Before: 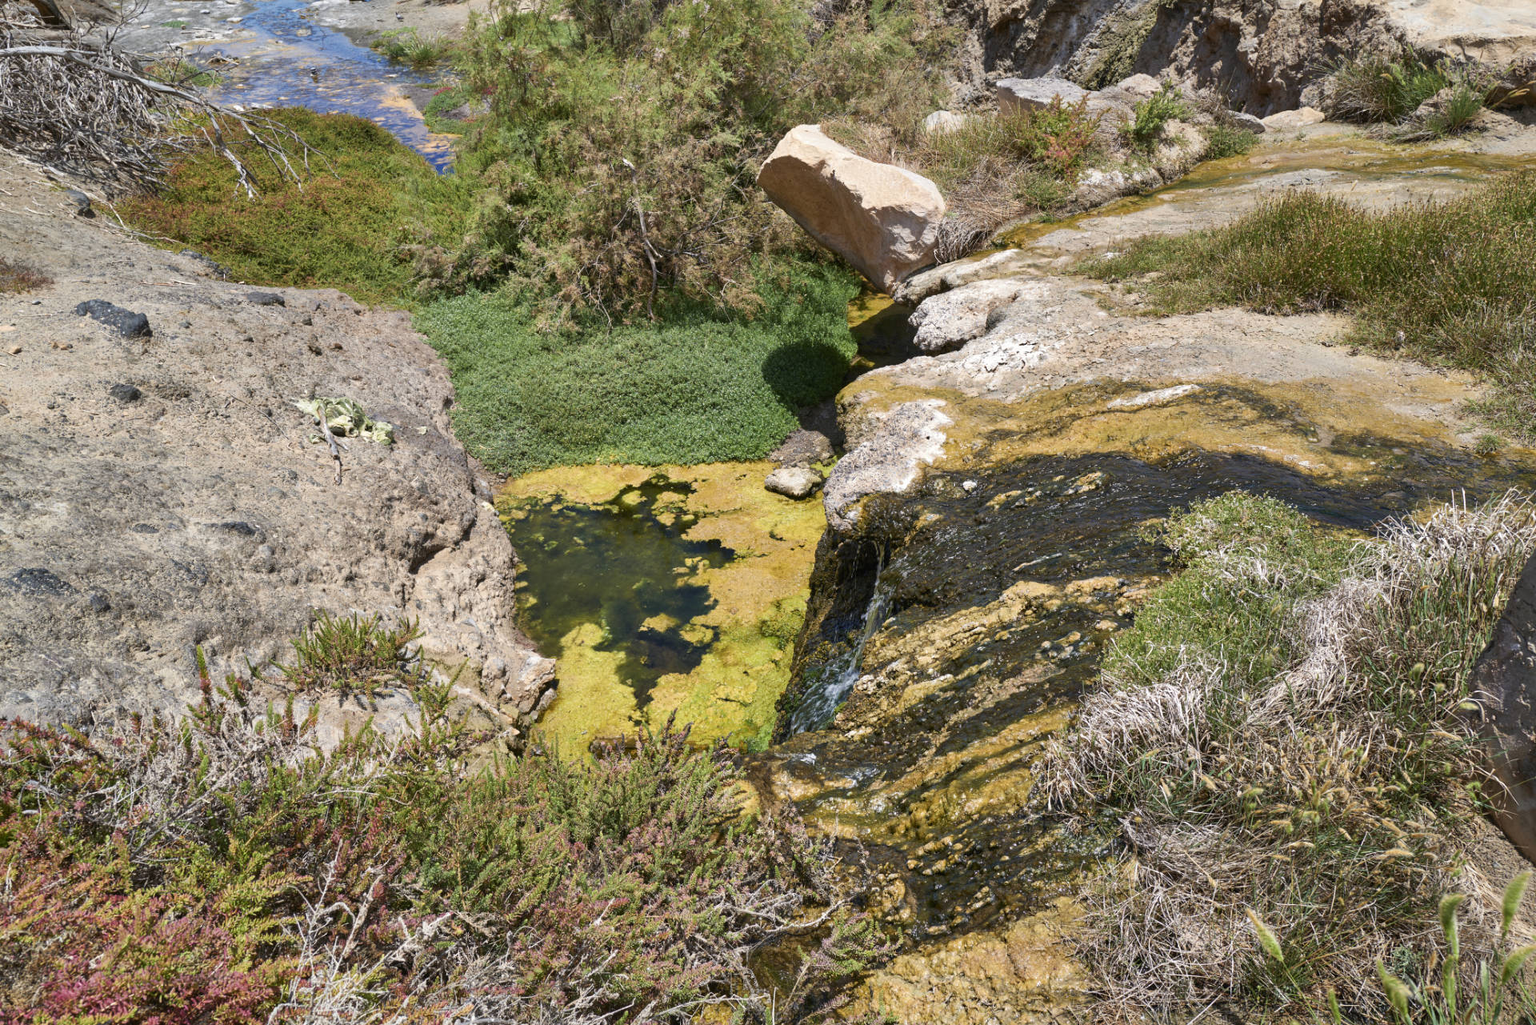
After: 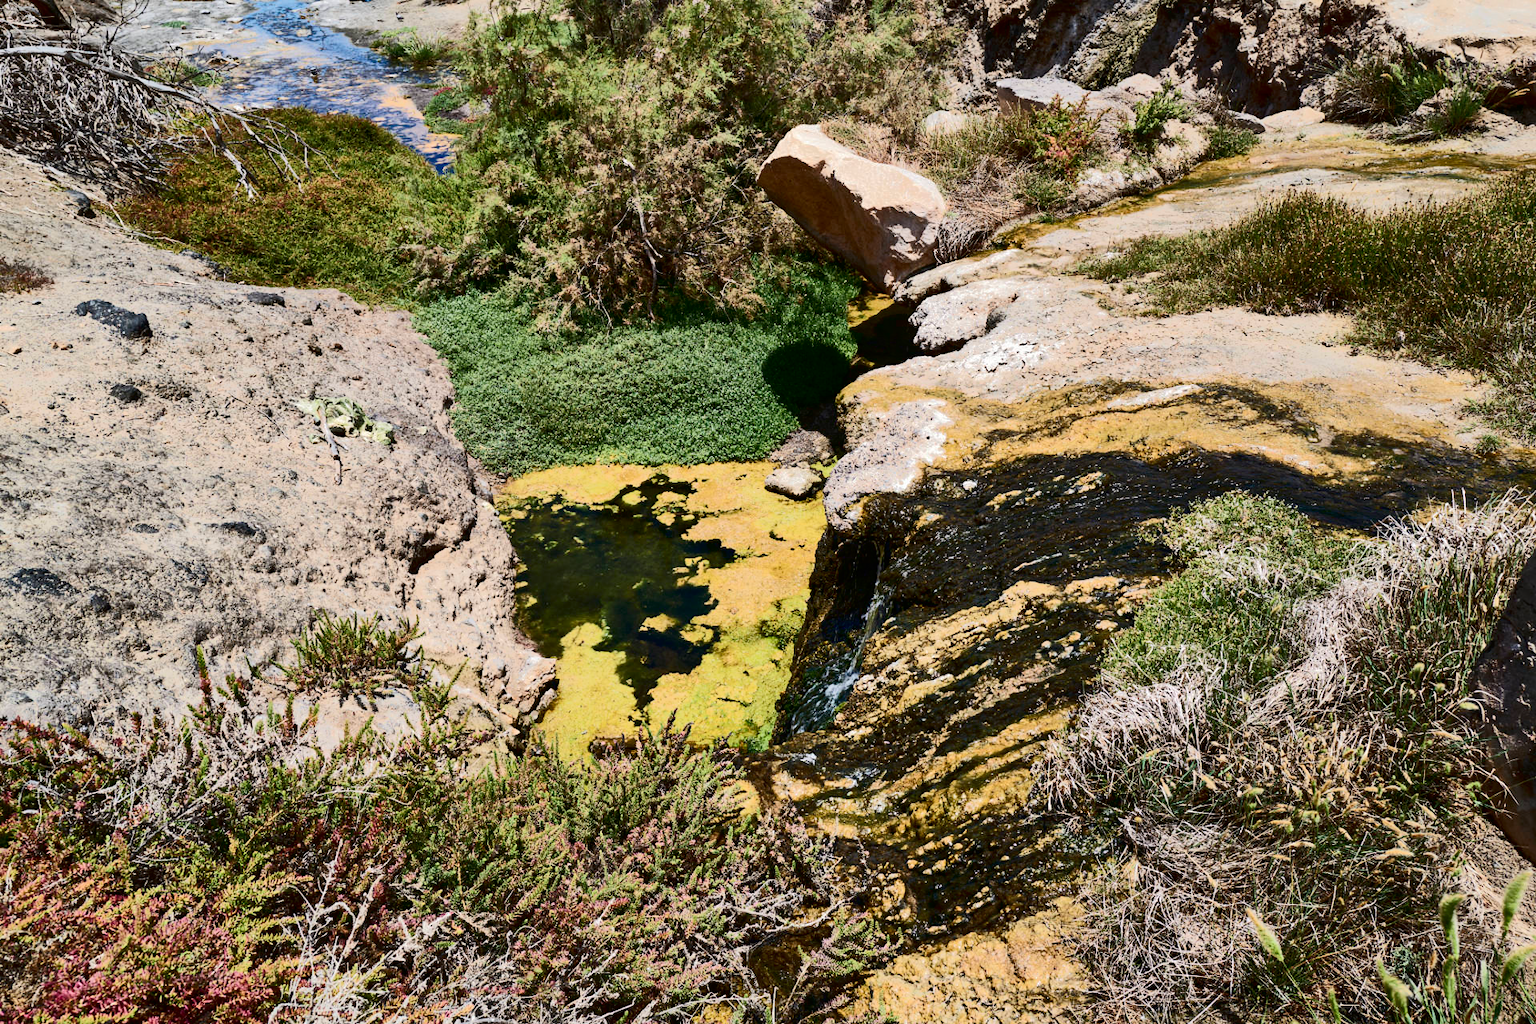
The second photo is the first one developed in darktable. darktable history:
tone curve: curves: ch0 [(0, 0) (0.003, 0.005) (0.011, 0.007) (0.025, 0.009) (0.044, 0.013) (0.069, 0.017) (0.1, 0.02) (0.136, 0.029) (0.177, 0.052) (0.224, 0.086) (0.277, 0.129) (0.335, 0.188) (0.399, 0.256) (0.468, 0.361) (0.543, 0.526) (0.623, 0.696) (0.709, 0.784) (0.801, 0.85) (0.898, 0.882) (1, 1)], color space Lab, independent channels, preserve colors none
